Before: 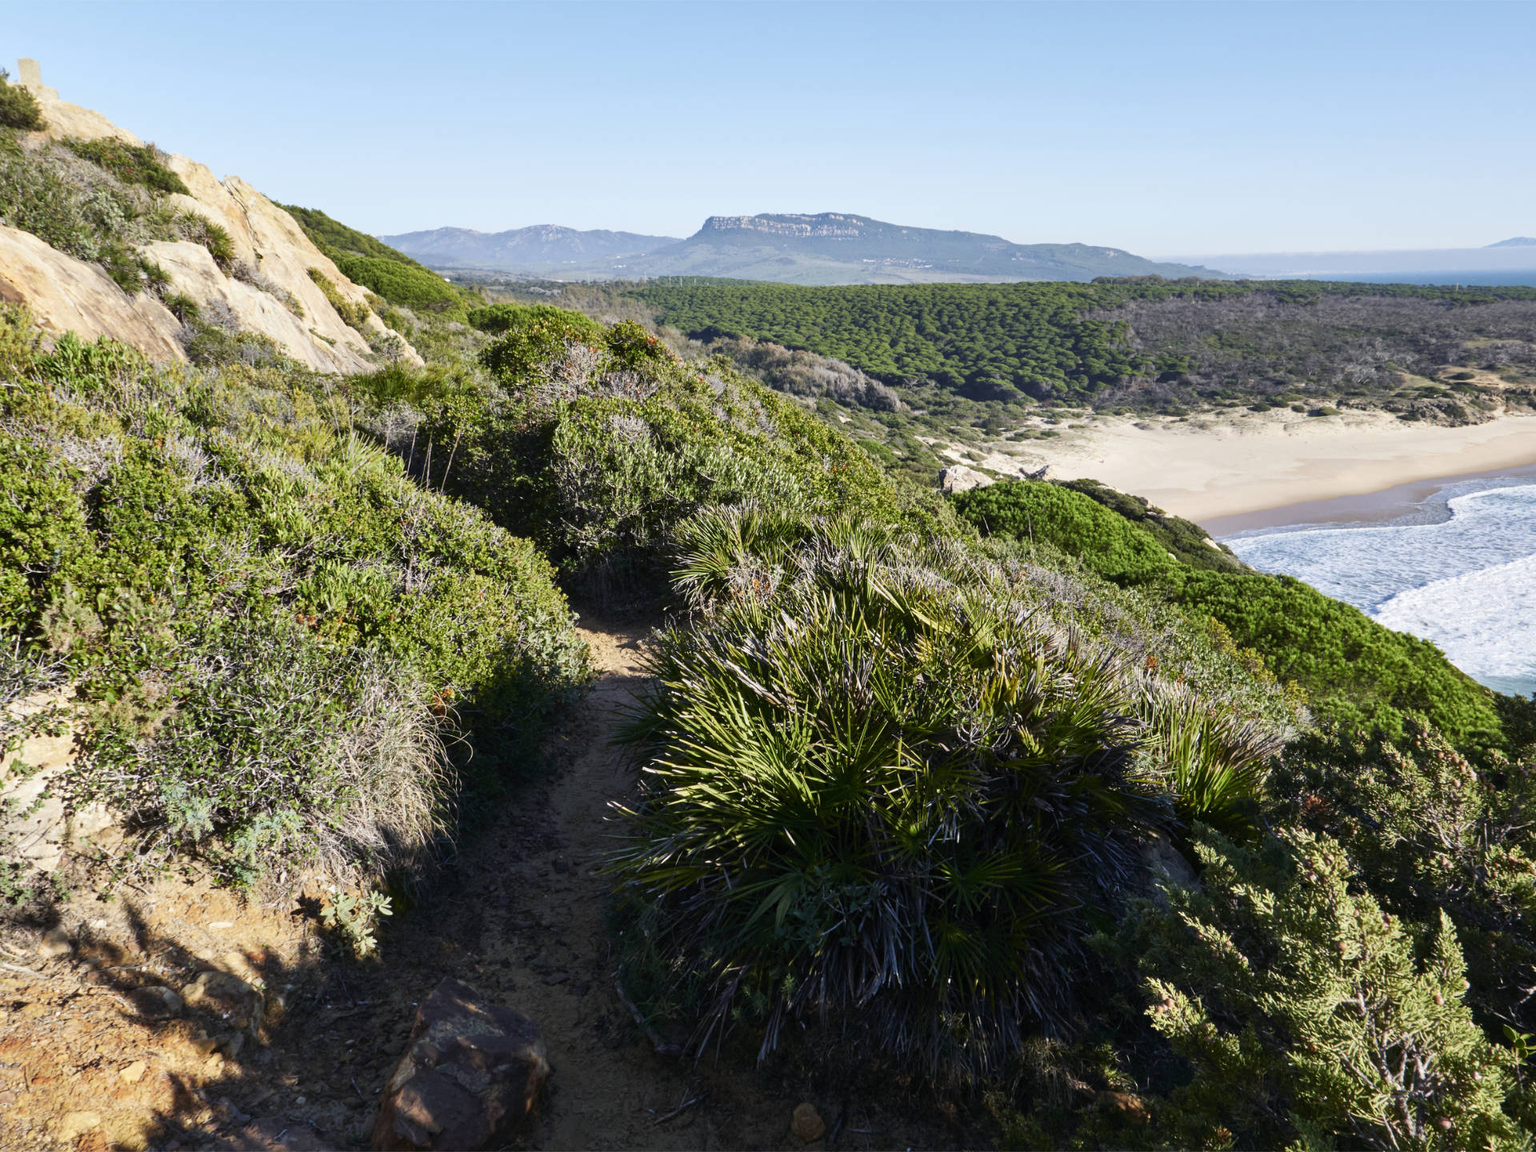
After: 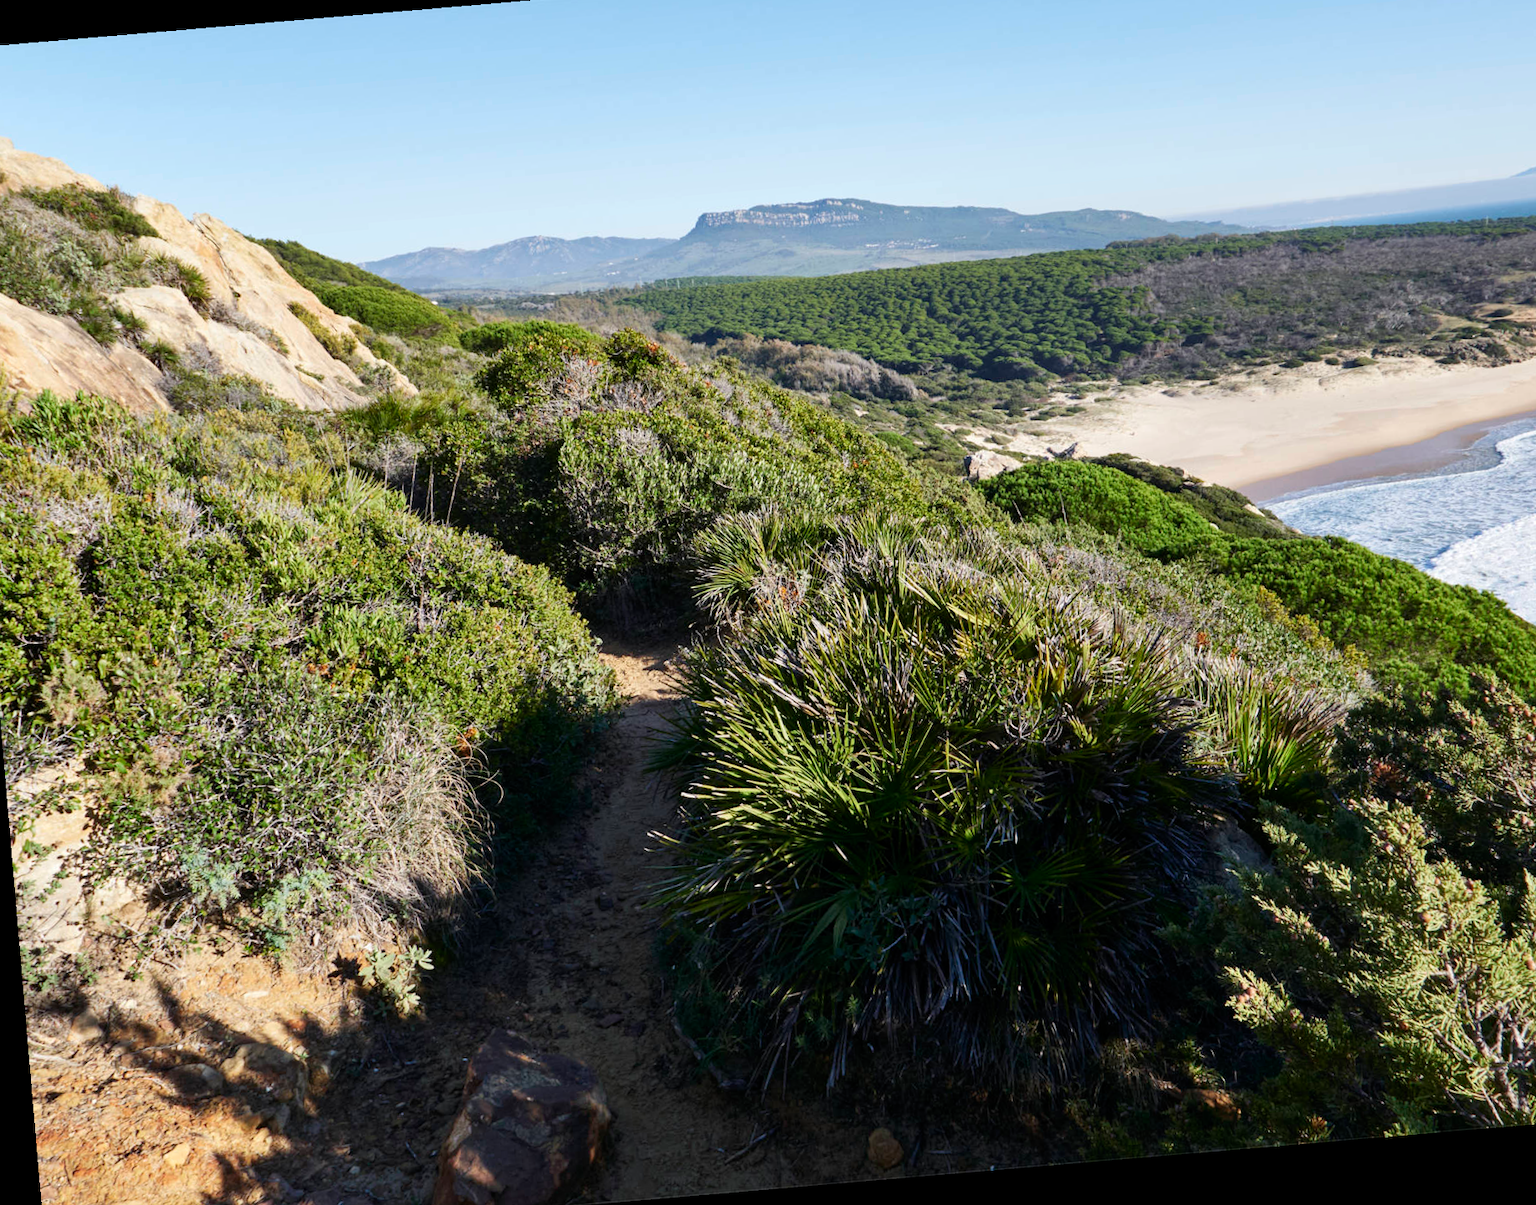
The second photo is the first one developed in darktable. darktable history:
crop: left 3.305%, top 6.436%, right 6.389%, bottom 3.258%
rotate and perspective: rotation -4.86°, automatic cropping off
